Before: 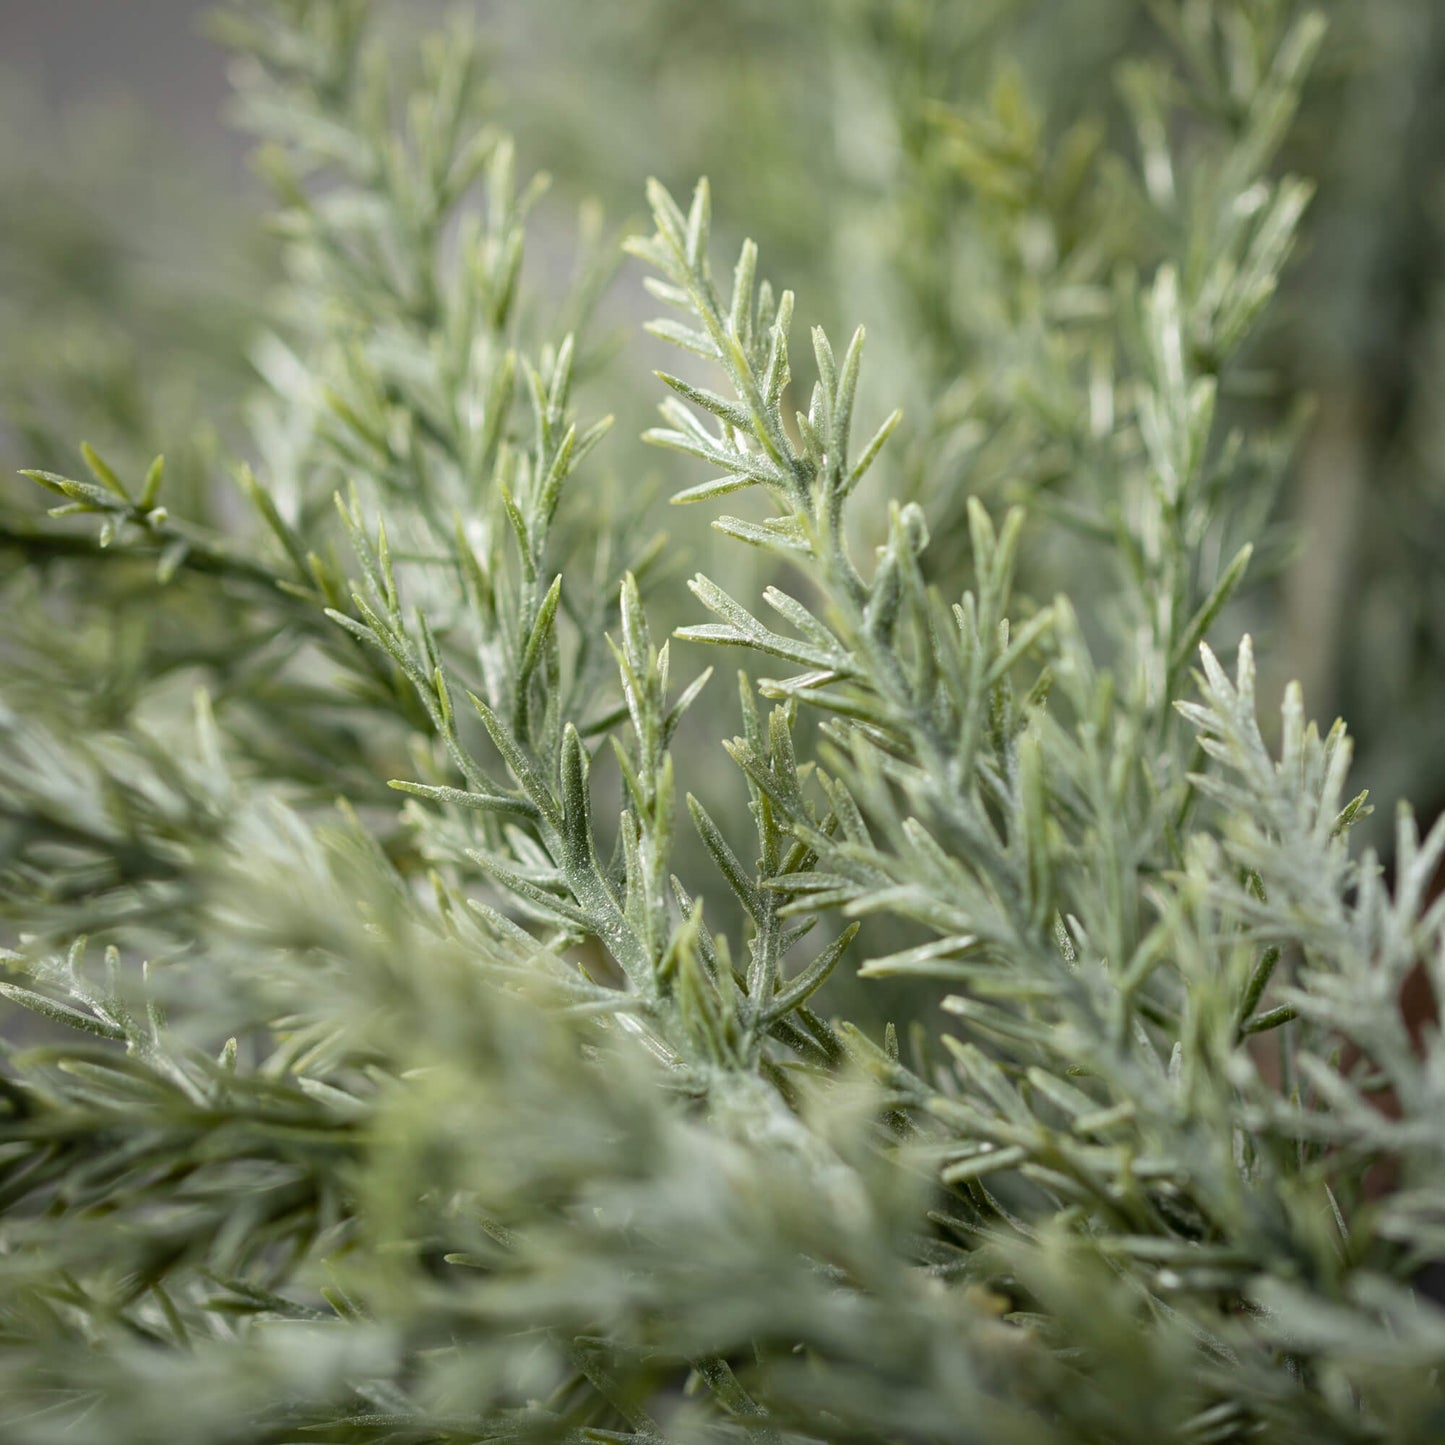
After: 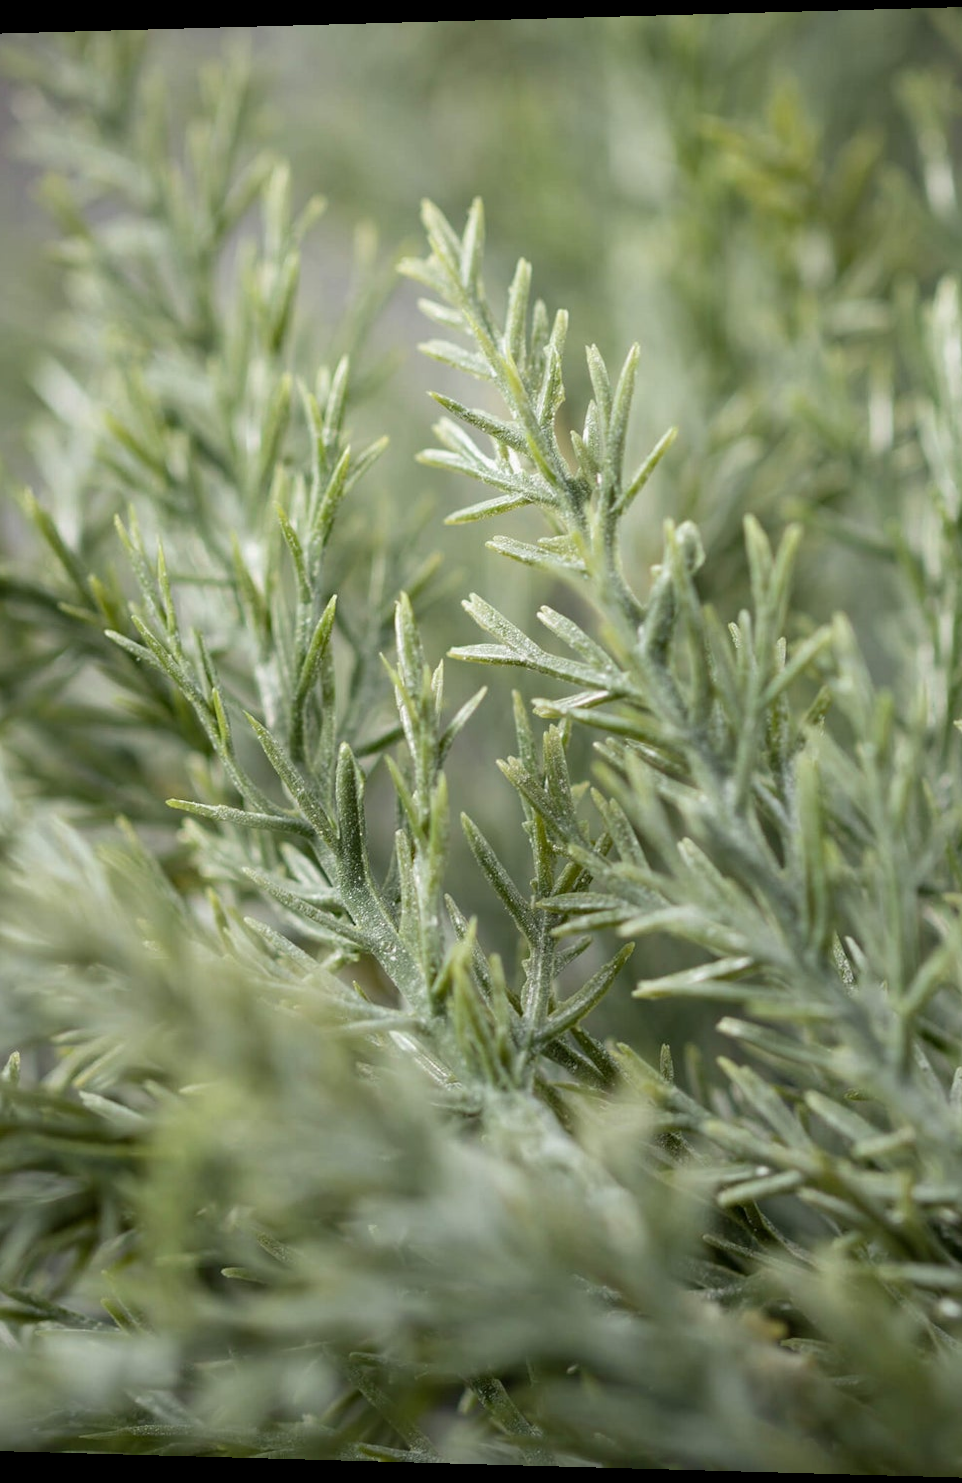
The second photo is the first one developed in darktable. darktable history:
exposure: exposure -0.04 EV, compensate highlight preservation false
crop and rotate: left 14.292%, right 19.041%
rotate and perspective: lens shift (horizontal) -0.055, automatic cropping off
